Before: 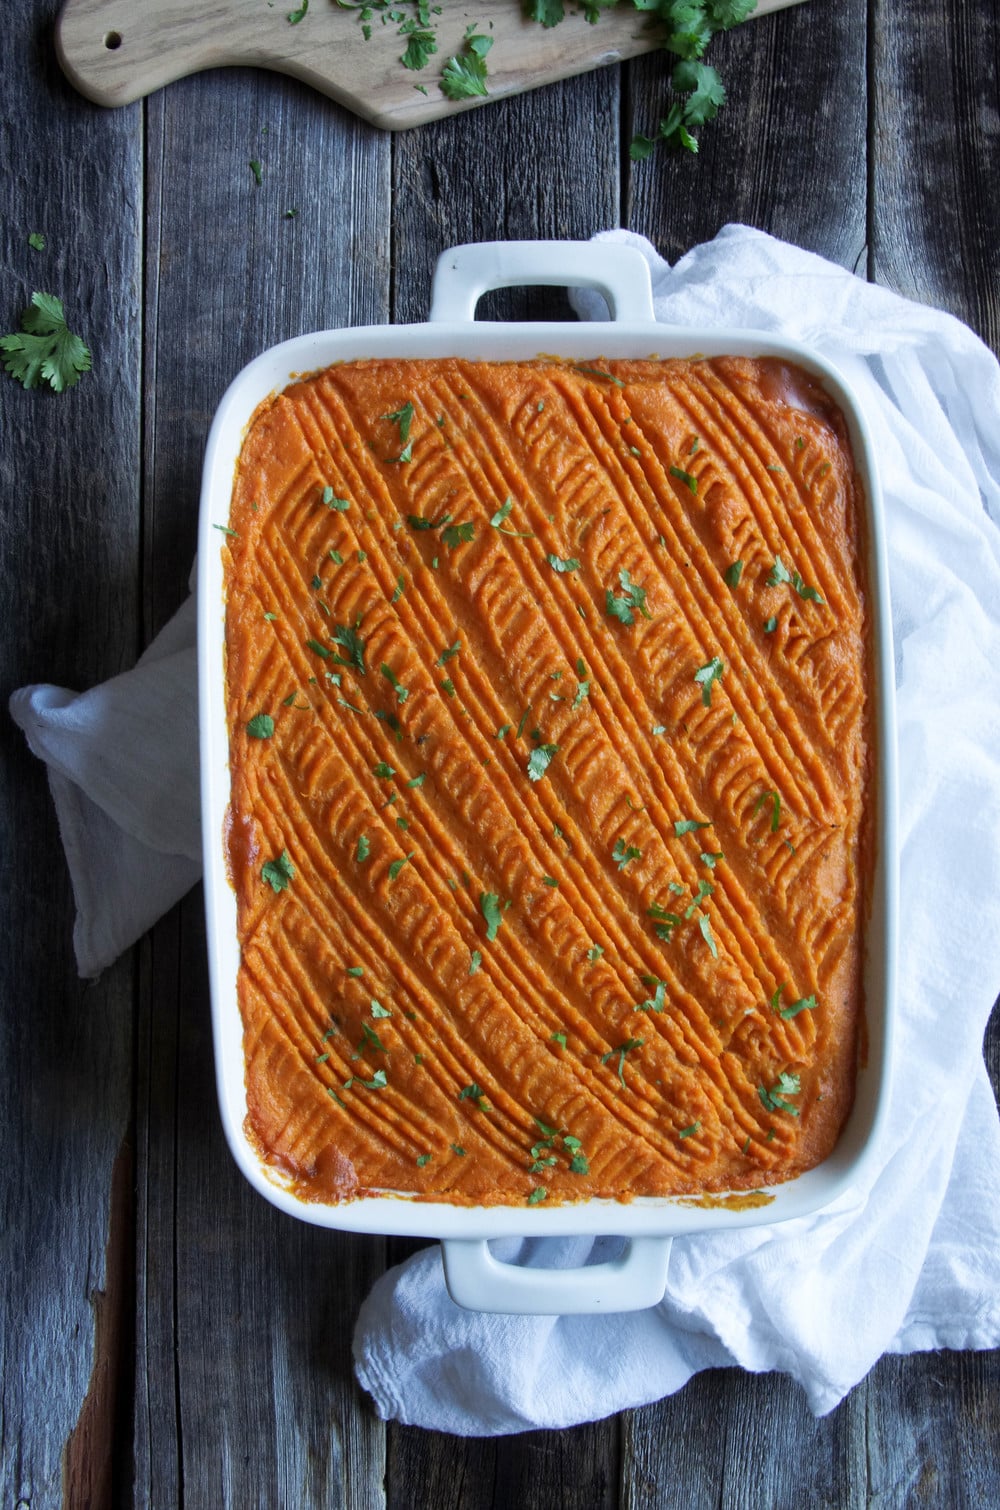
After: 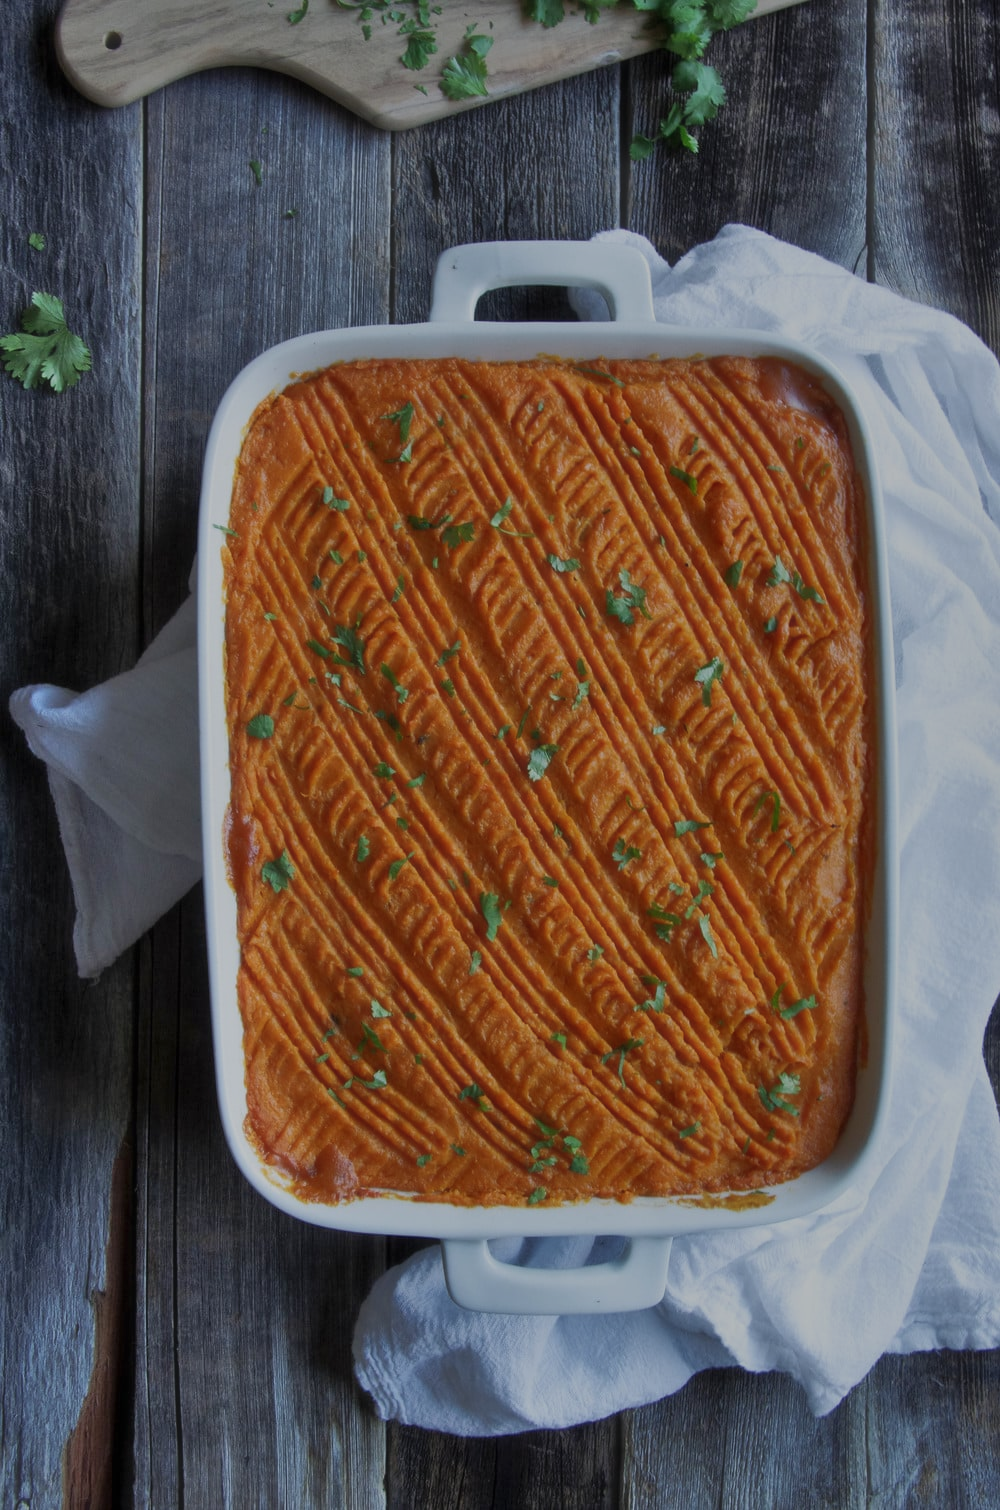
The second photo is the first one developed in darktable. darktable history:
shadows and highlights: shadows 43.6, white point adjustment -1.5, soften with gaussian
haze removal: strength -0.083, distance 0.362, adaptive false
tone equalizer: -8 EV -0.022 EV, -7 EV 0.041 EV, -6 EV -0.005 EV, -5 EV 0.009 EV, -4 EV -0.031 EV, -3 EV -0.232 EV, -2 EV -0.659 EV, -1 EV -0.983 EV, +0 EV -0.97 EV
